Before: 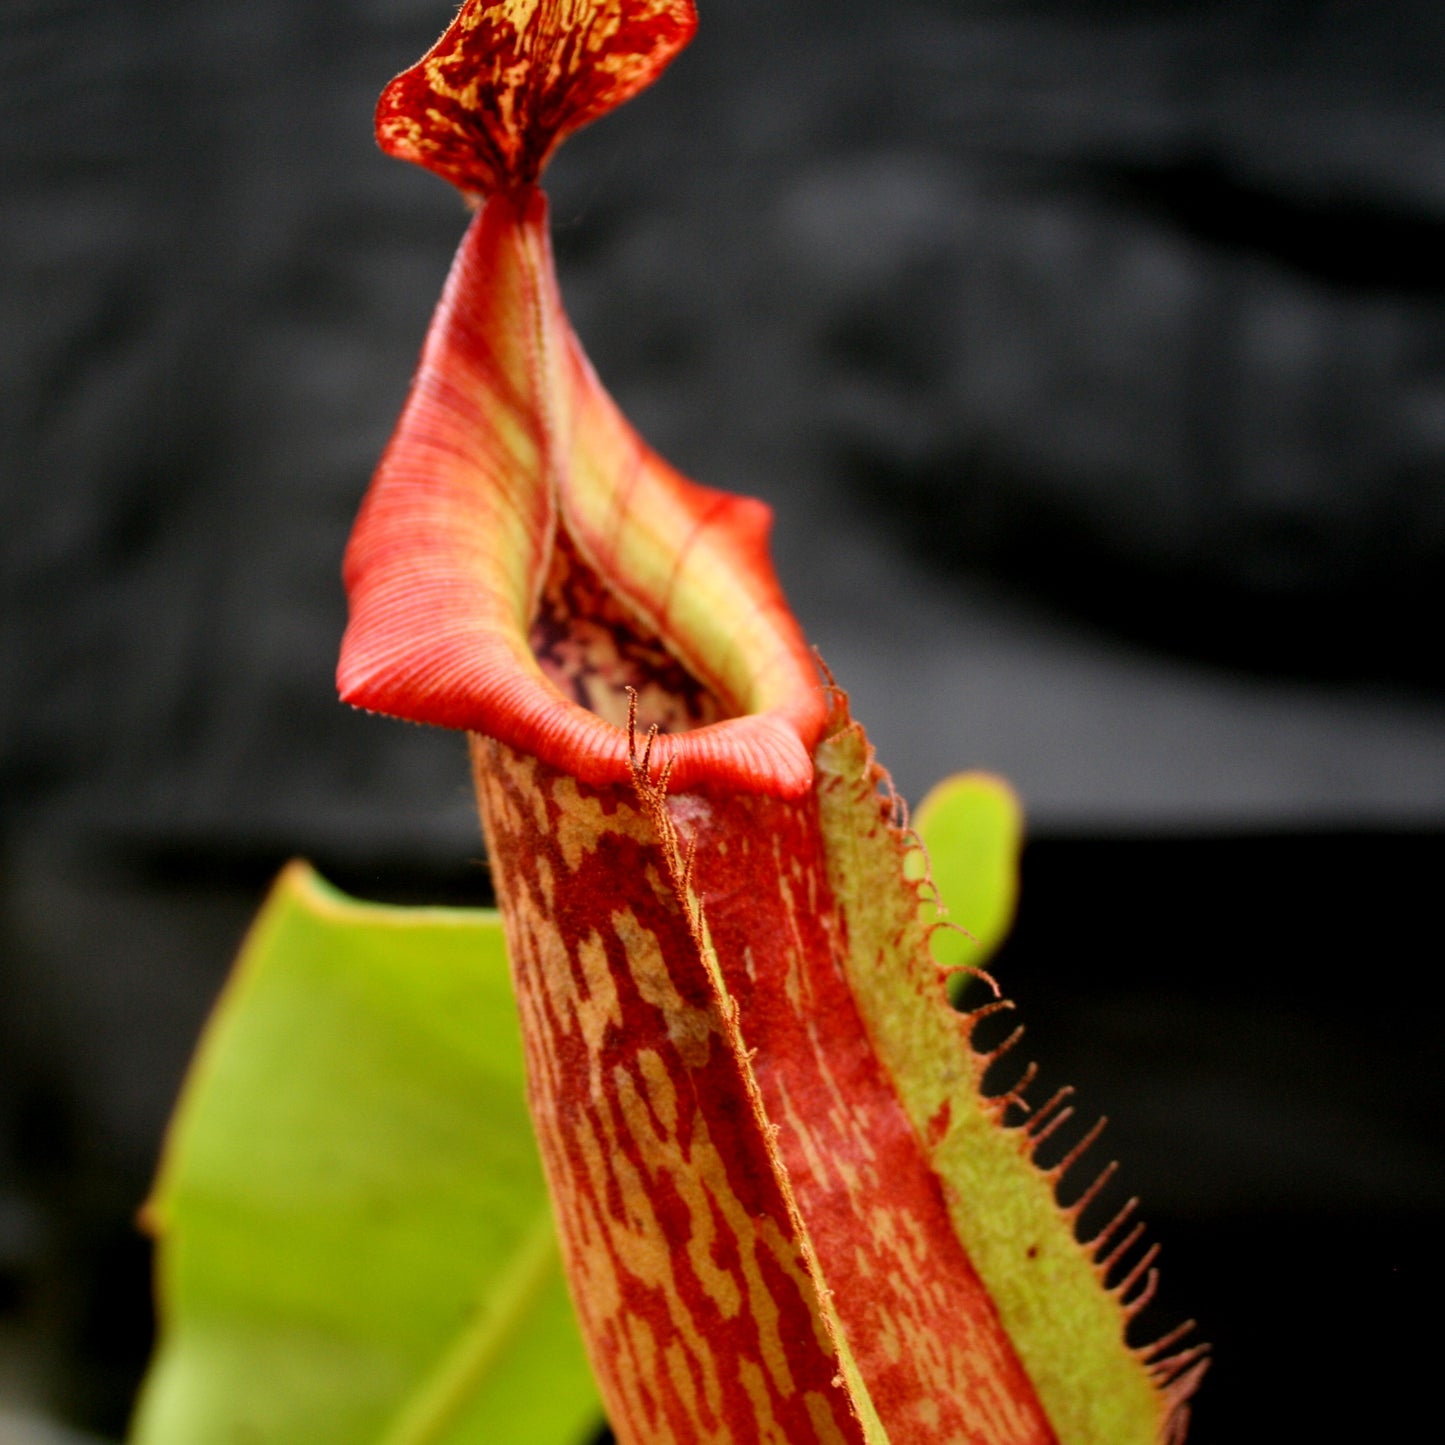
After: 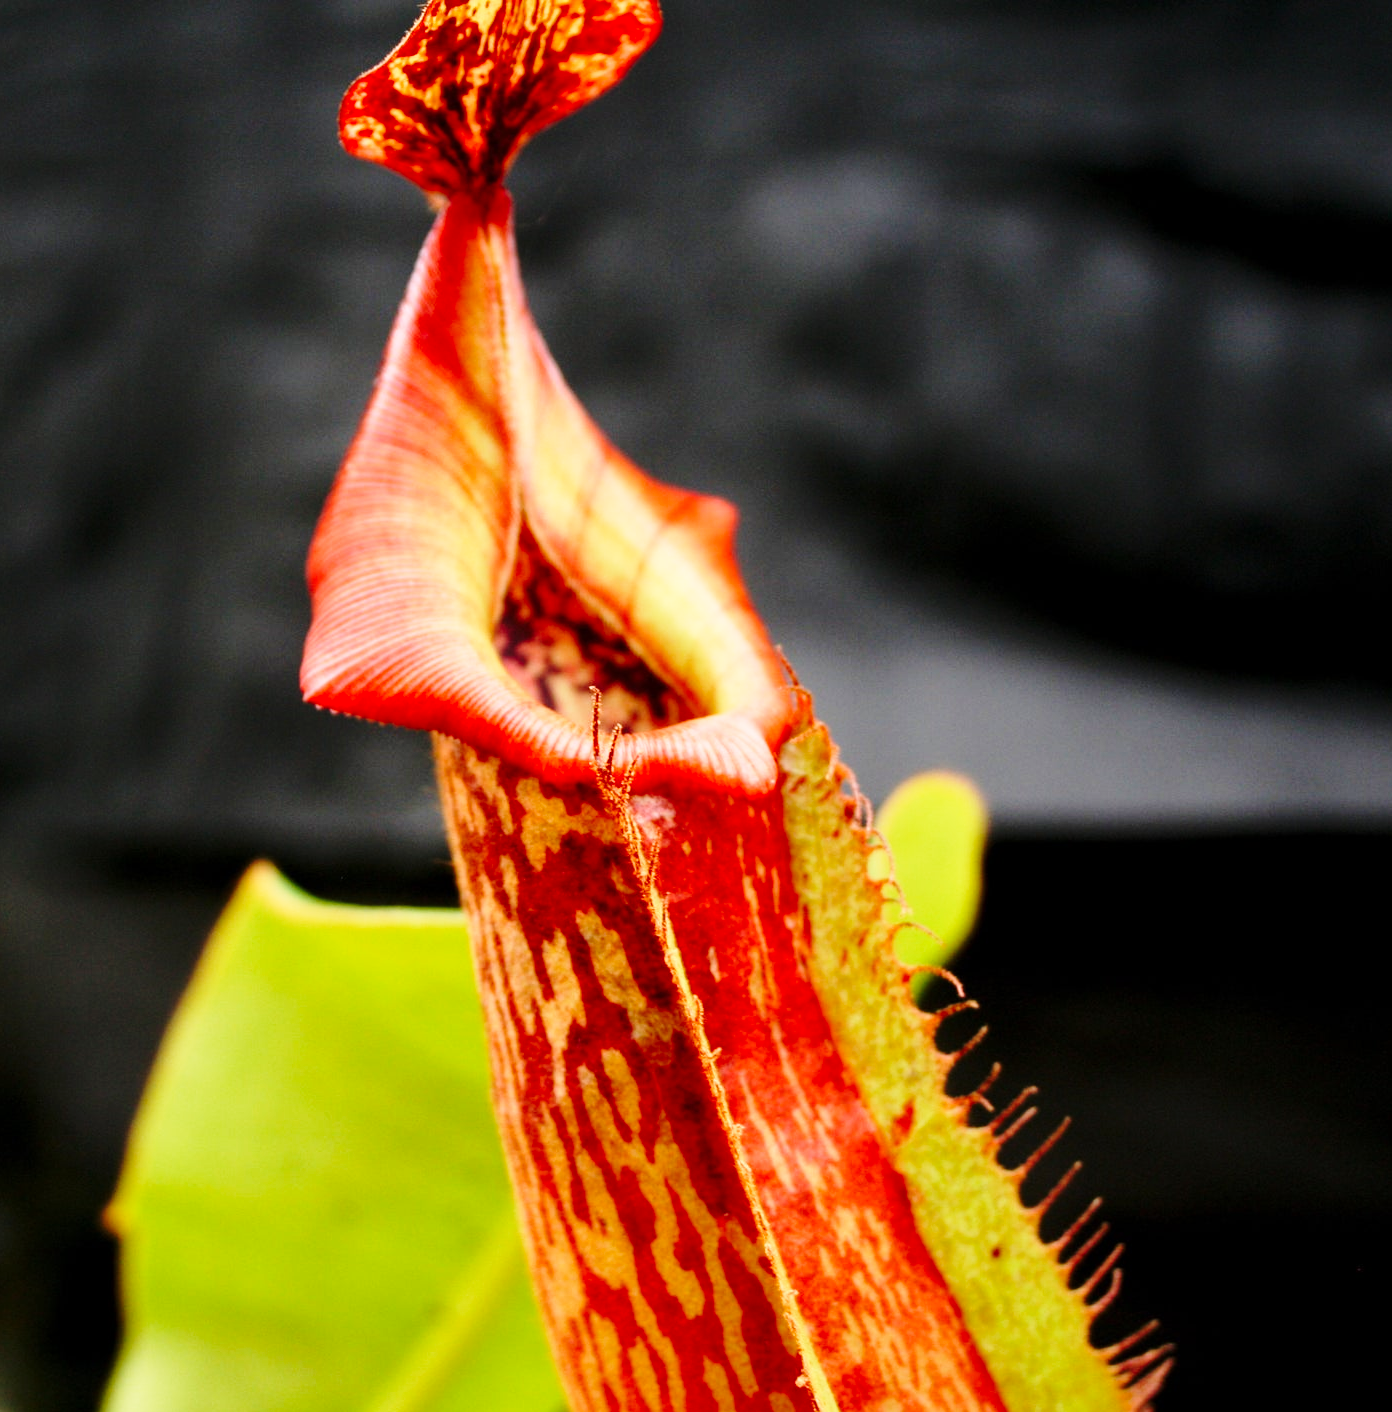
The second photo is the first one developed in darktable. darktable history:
crop and rotate: left 2.536%, right 1.107%, bottom 2.246%
base curve: curves: ch0 [(0, 0) (0.028, 0.03) (0.121, 0.232) (0.46, 0.748) (0.859, 0.968) (1, 1)], preserve colors none
